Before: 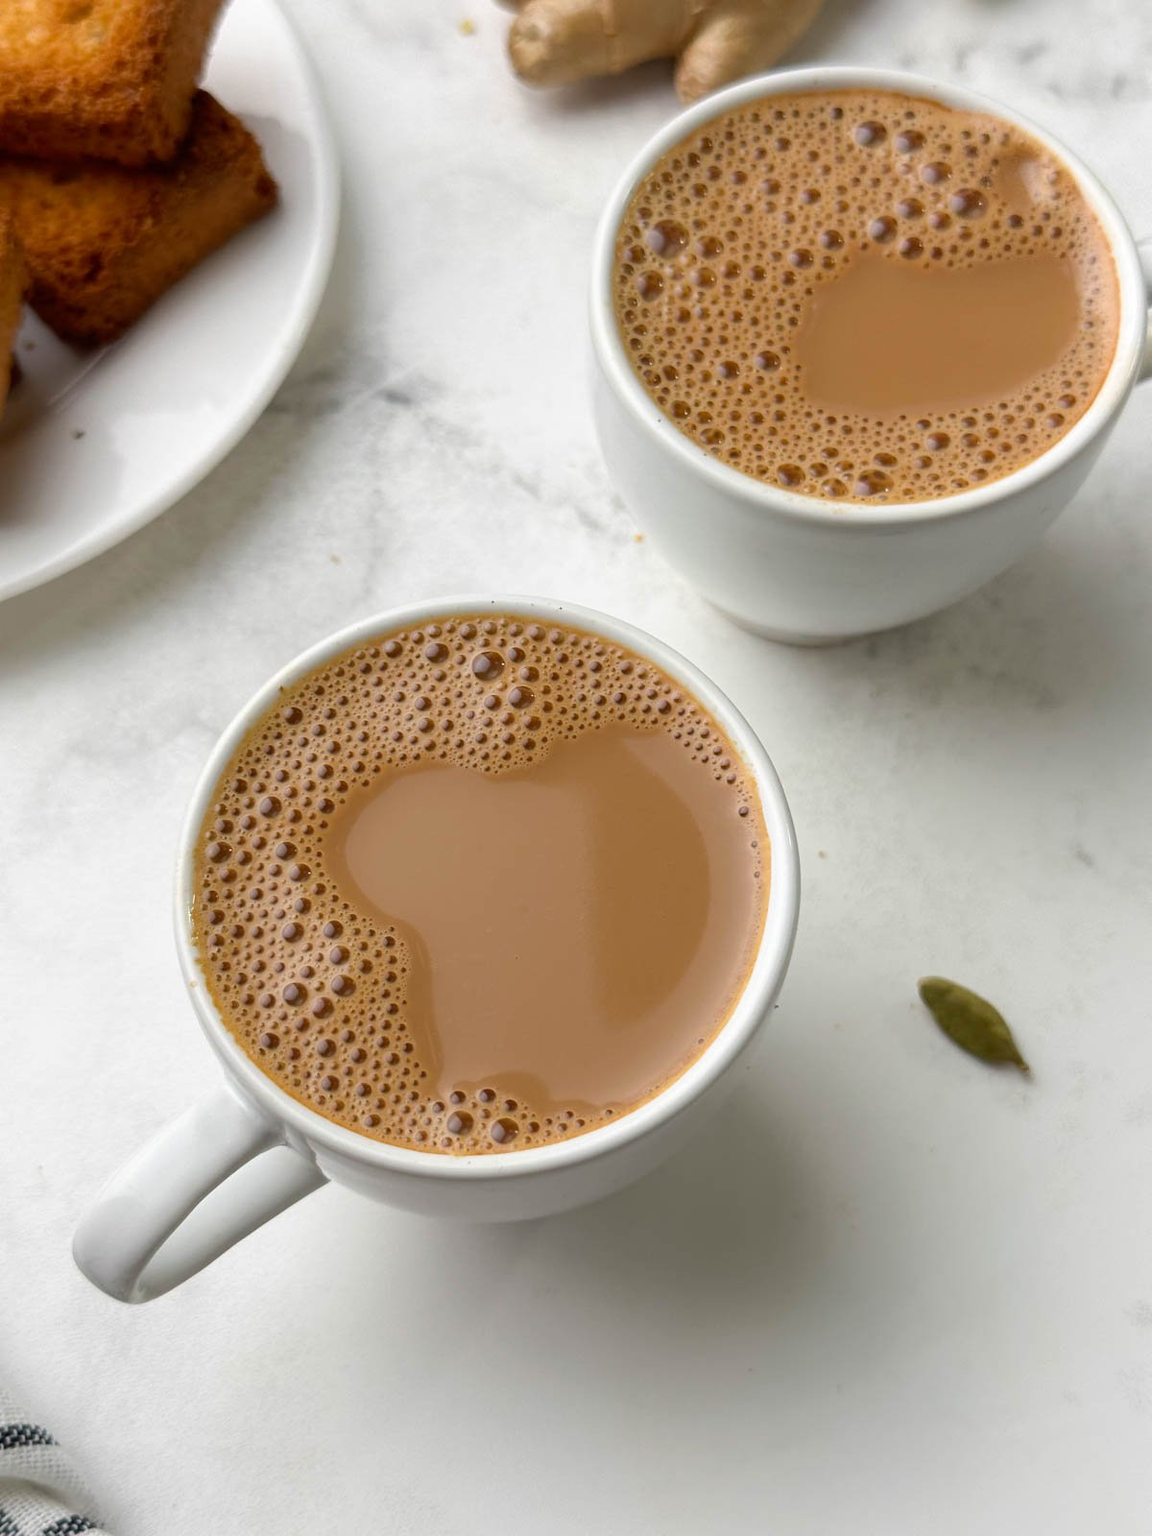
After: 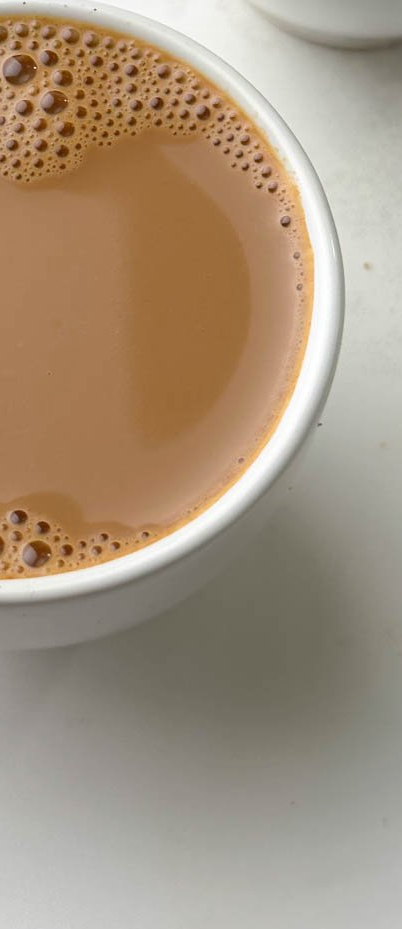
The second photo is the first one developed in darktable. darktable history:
crop: left 40.784%, top 39%, right 25.691%, bottom 2.892%
tone equalizer: mask exposure compensation -0.49 EV
